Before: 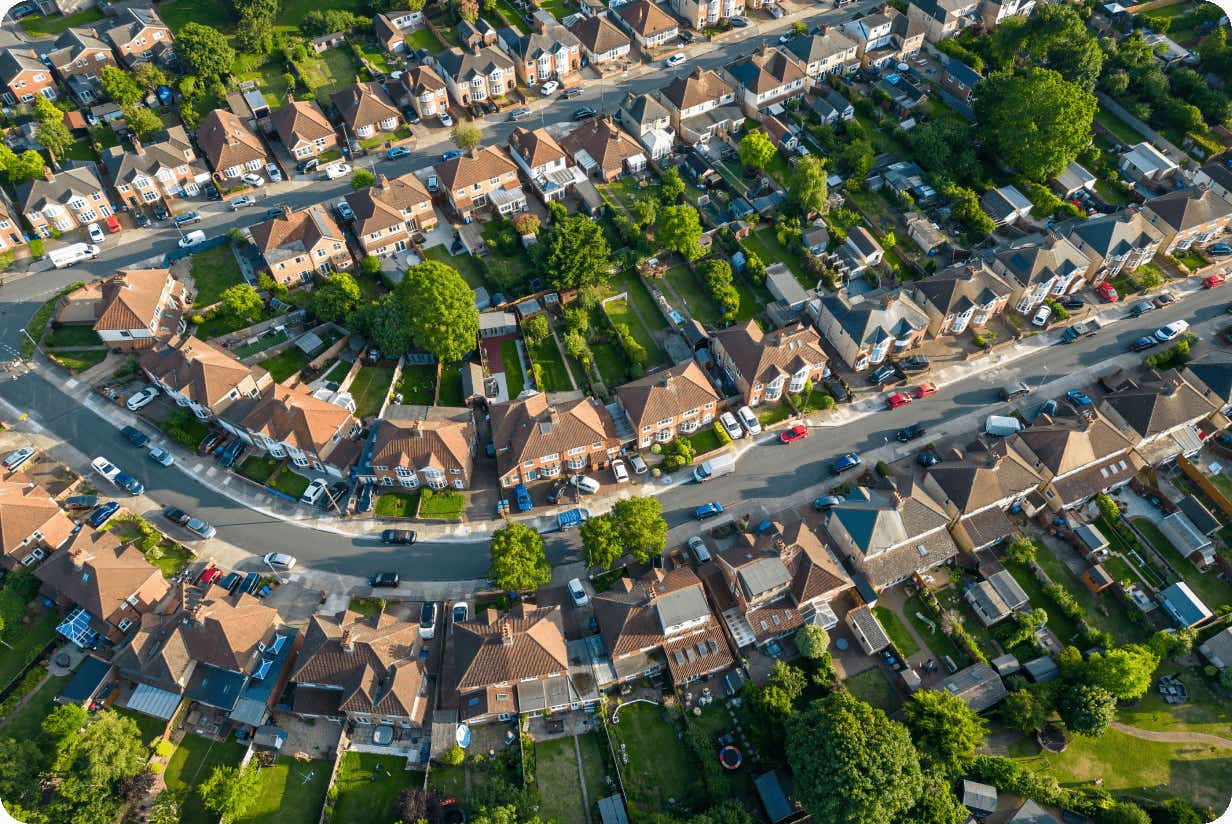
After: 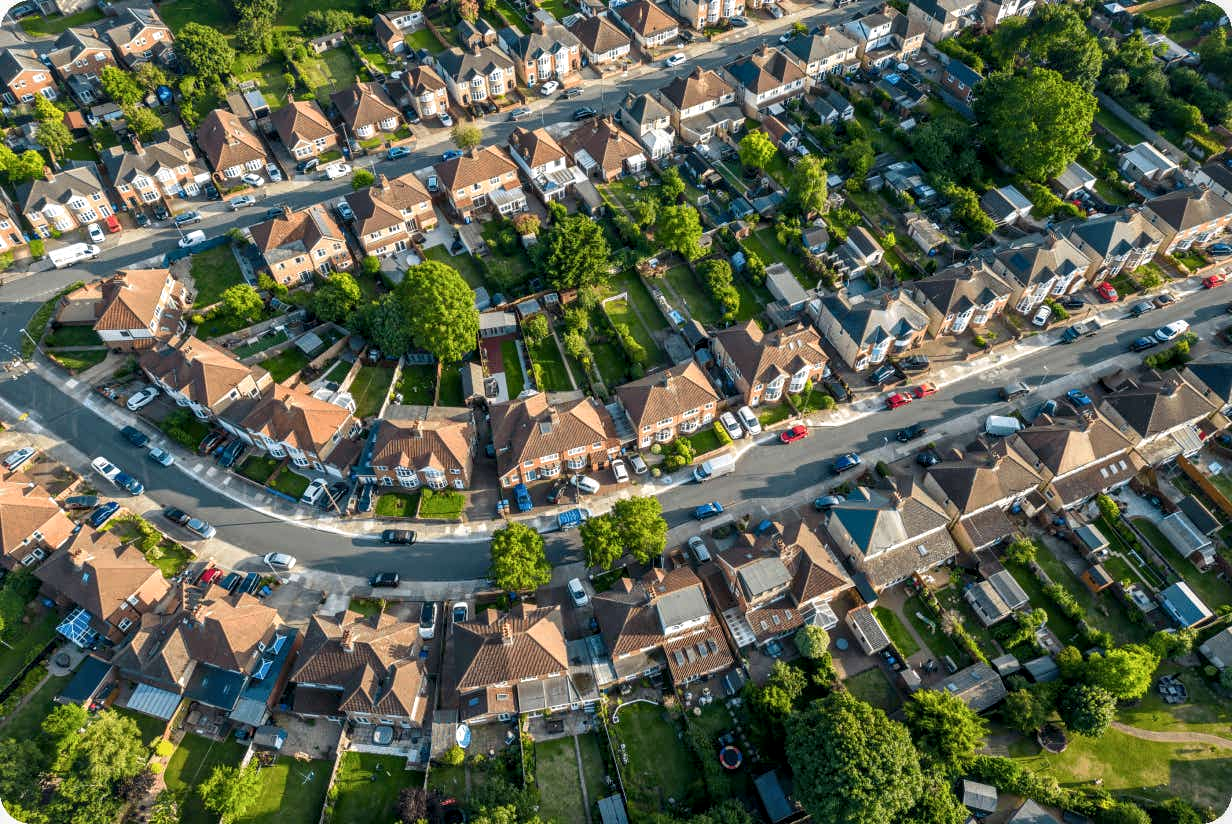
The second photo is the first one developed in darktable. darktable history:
contrast brightness saturation: contrast 0.048
local contrast: detail 130%
